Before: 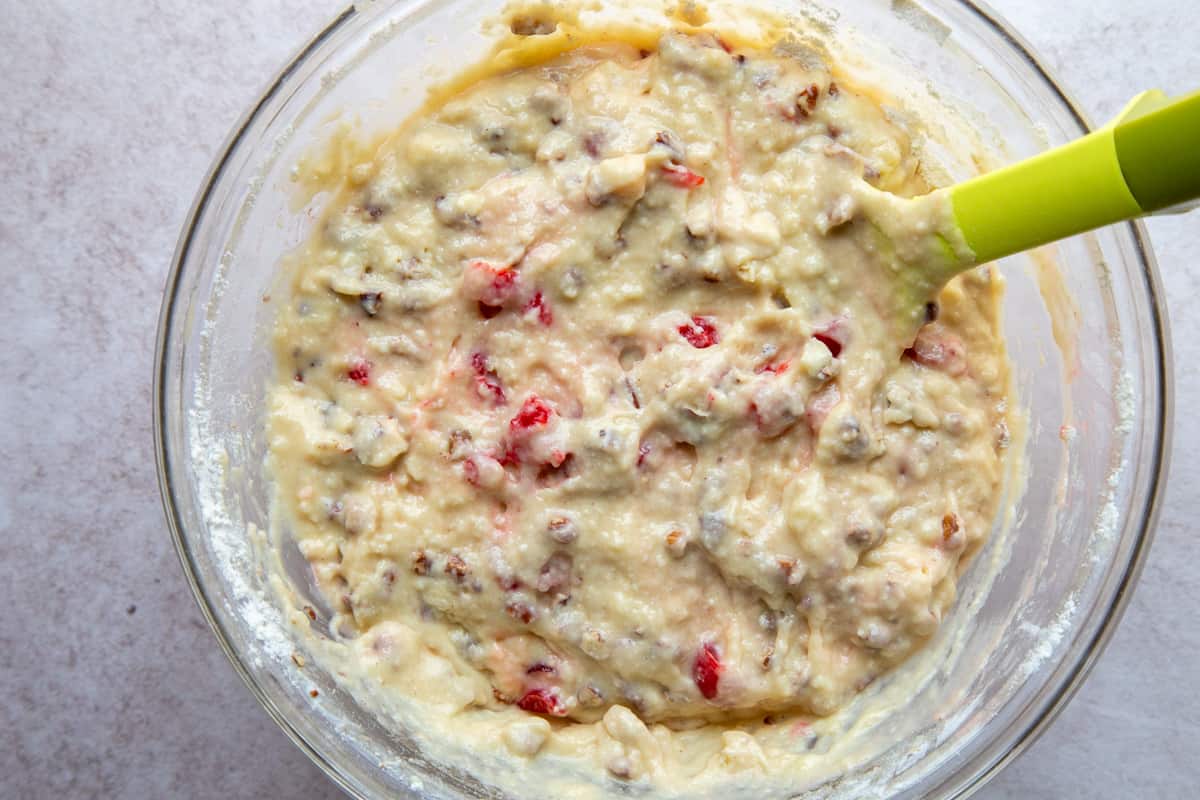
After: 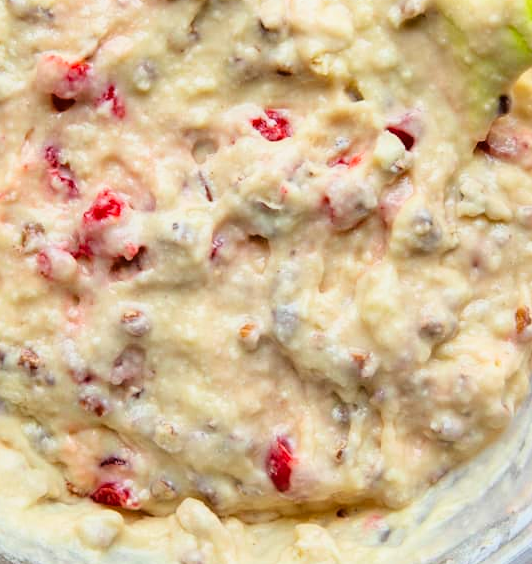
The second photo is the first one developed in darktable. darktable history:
color zones: curves: ch0 [(0, 0.5) (0.143, 0.5) (0.286, 0.5) (0.429, 0.5) (0.571, 0.5) (0.714, 0.476) (0.857, 0.5) (1, 0.5)]; ch2 [(0, 0.5) (0.143, 0.5) (0.286, 0.5) (0.429, 0.5) (0.571, 0.5) (0.714, 0.487) (0.857, 0.5) (1, 0.5)]
tone curve: curves: ch0 [(0, 0.021) (0.049, 0.044) (0.152, 0.14) (0.328, 0.377) (0.473, 0.543) (0.641, 0.705) (0.85, 0.894) (1, 0.969)]; ch1 [(0, 0) (0.302, 0.331) (0.427, 0.433) (0.472, 0.47) (0.502, 0.503) (0.527, 0.521) (0.564, 0.58) (0.614, 0.626) (0.677, 0.701) (0.859, 0.885) (1, 1)]; ch2 [(0, 0) (0.33, 0.301) (0.447, 0.44) (0.487, 0.496) (0.502, 0.516) (0.535, 0.563) (0.565, 0.593) (0.618, 0.628) (1, 1)], color space Lab, linked channels, preserve colors none
crop: left 35.589%, top 25.99%, right 20.075%, bottom 3.448%
